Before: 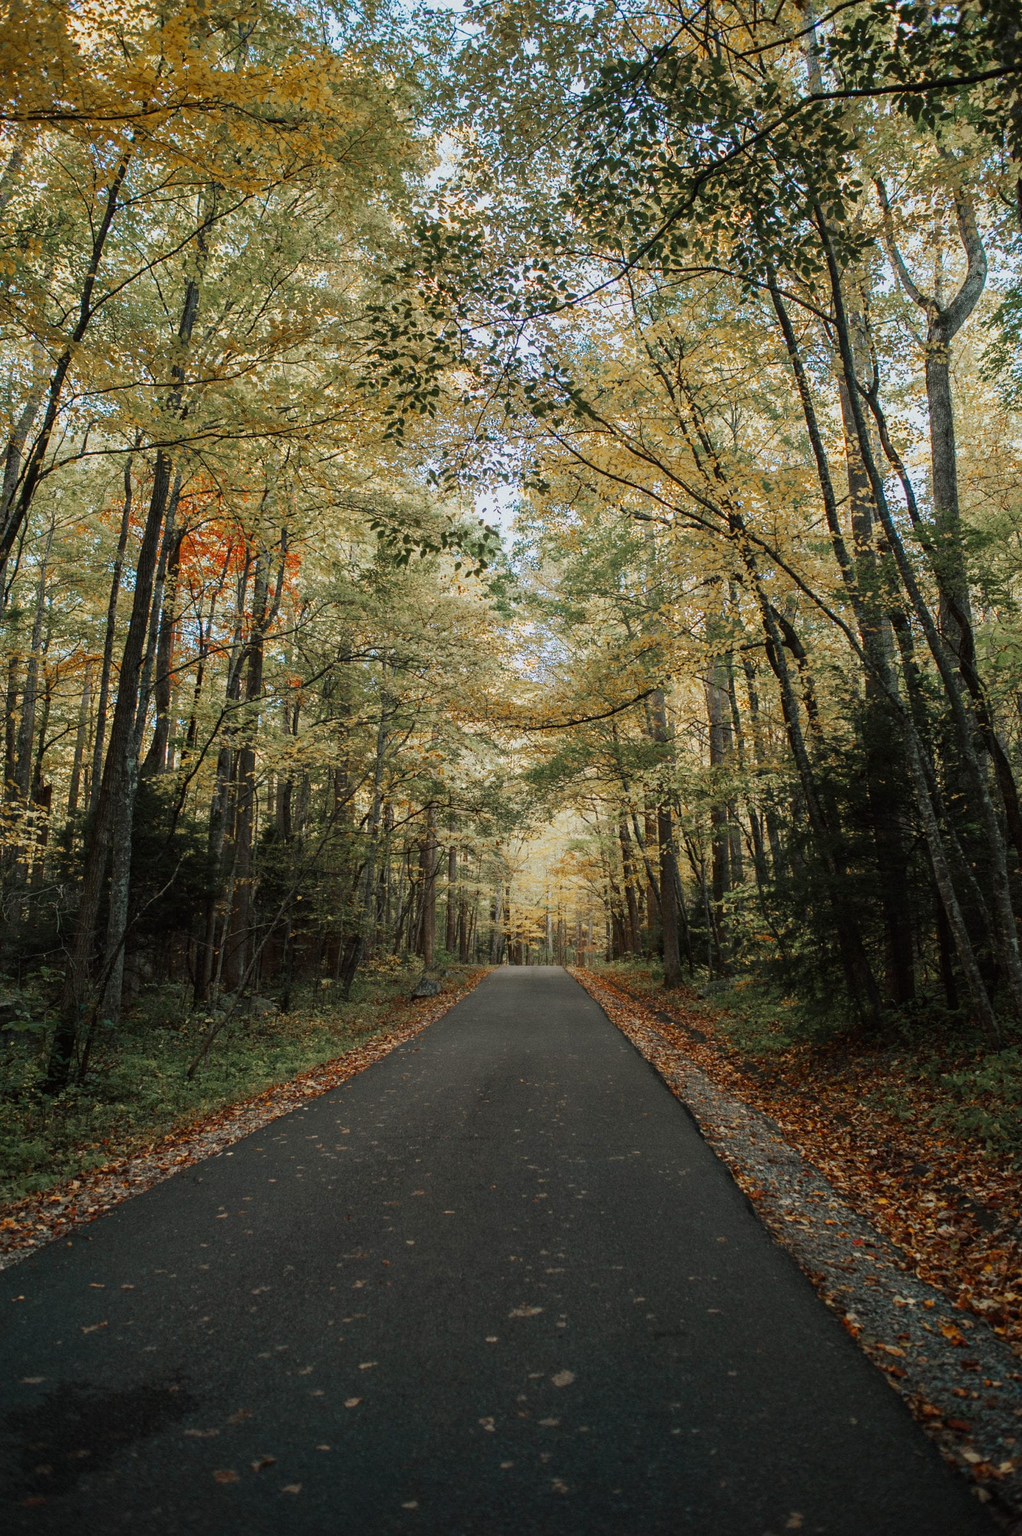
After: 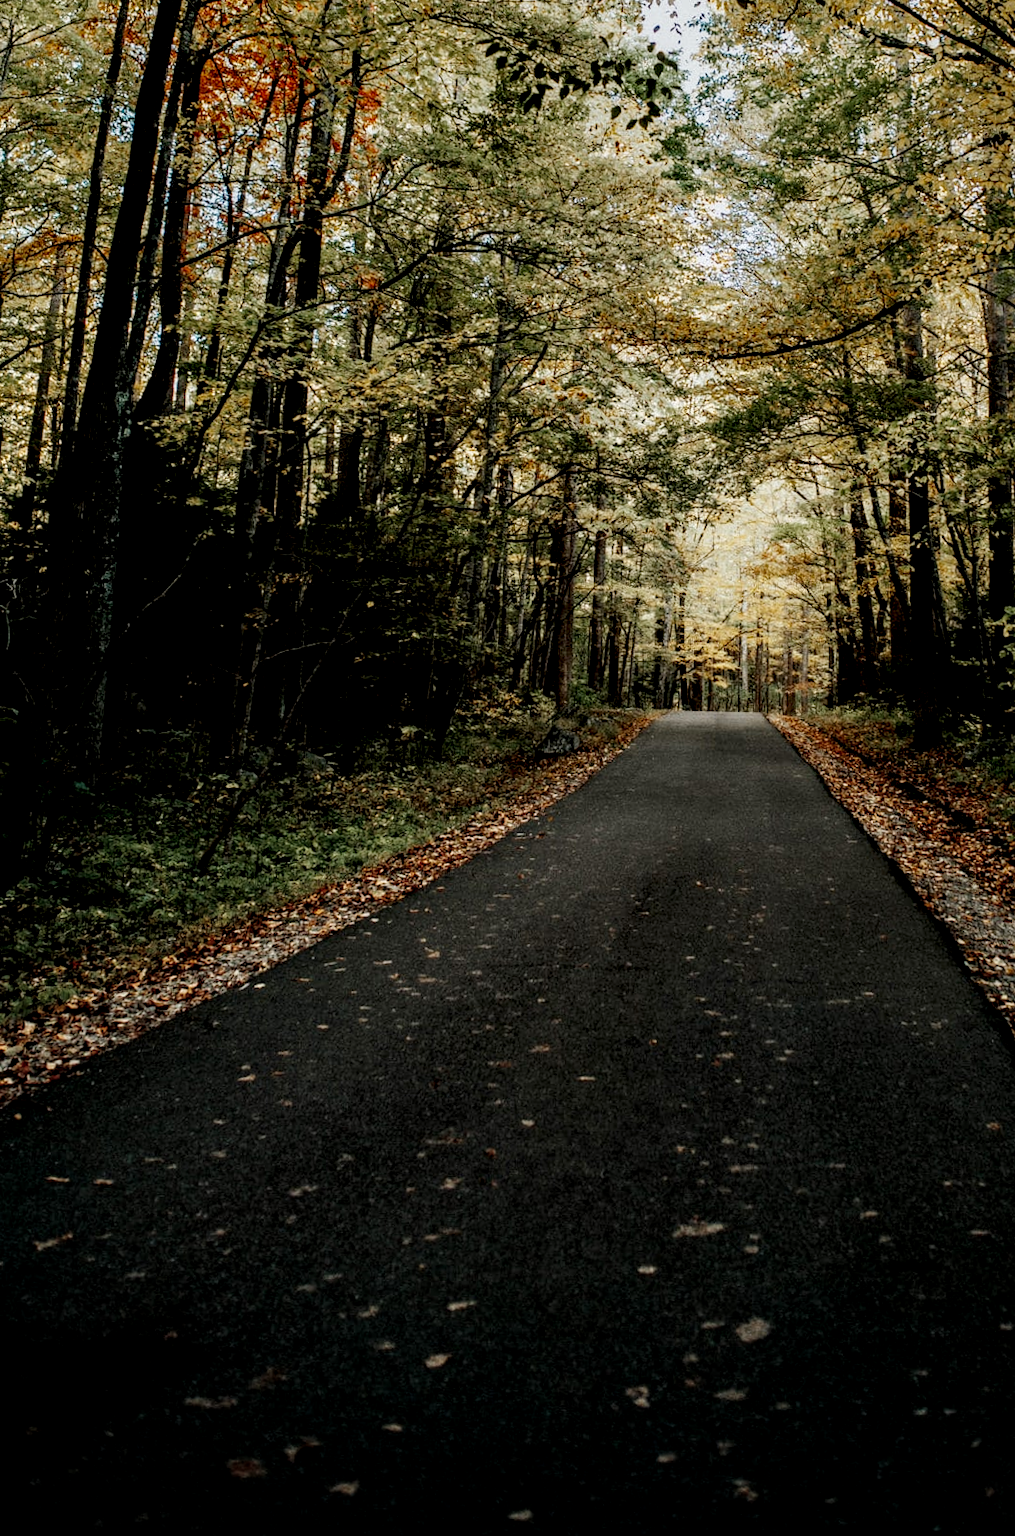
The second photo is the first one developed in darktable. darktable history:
crop and rotate: angle -0.951°, left 3.792%, top 31.497%, right 28.161%
filmic rgb: middle gray luminance 28.93%, black relative exposure -10.32 EV, white relative exposure 5.47 EV, target black luminance 0%, hardness 3.97, latitude 2.6%, contrast 1.124, highlights saturation mix 3.89%, shadows ↔ highlights balance 14.51%, preserve chrominance no, color science v3 (2019), use custom middle-gray values true
local contrast: highlights 80%, shadows 58%, detail 175%, midtone range 0.603
